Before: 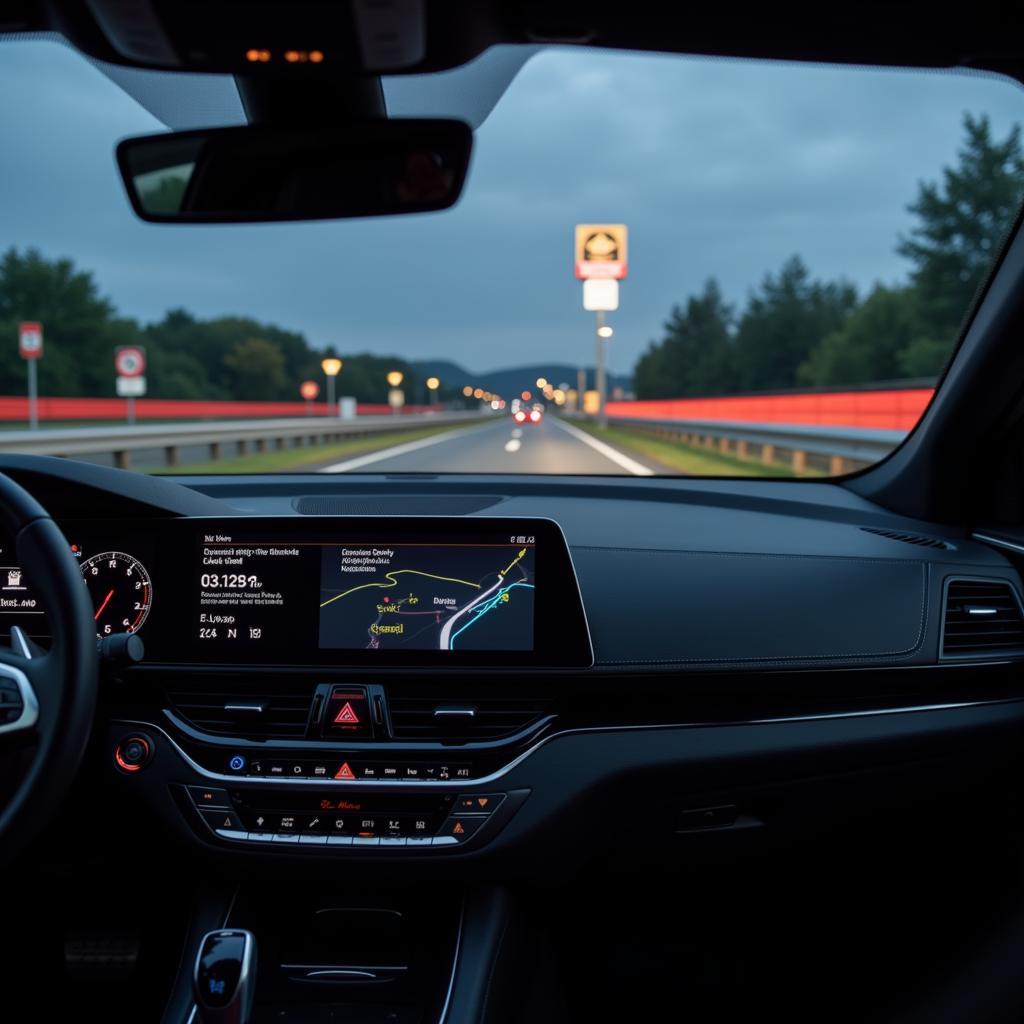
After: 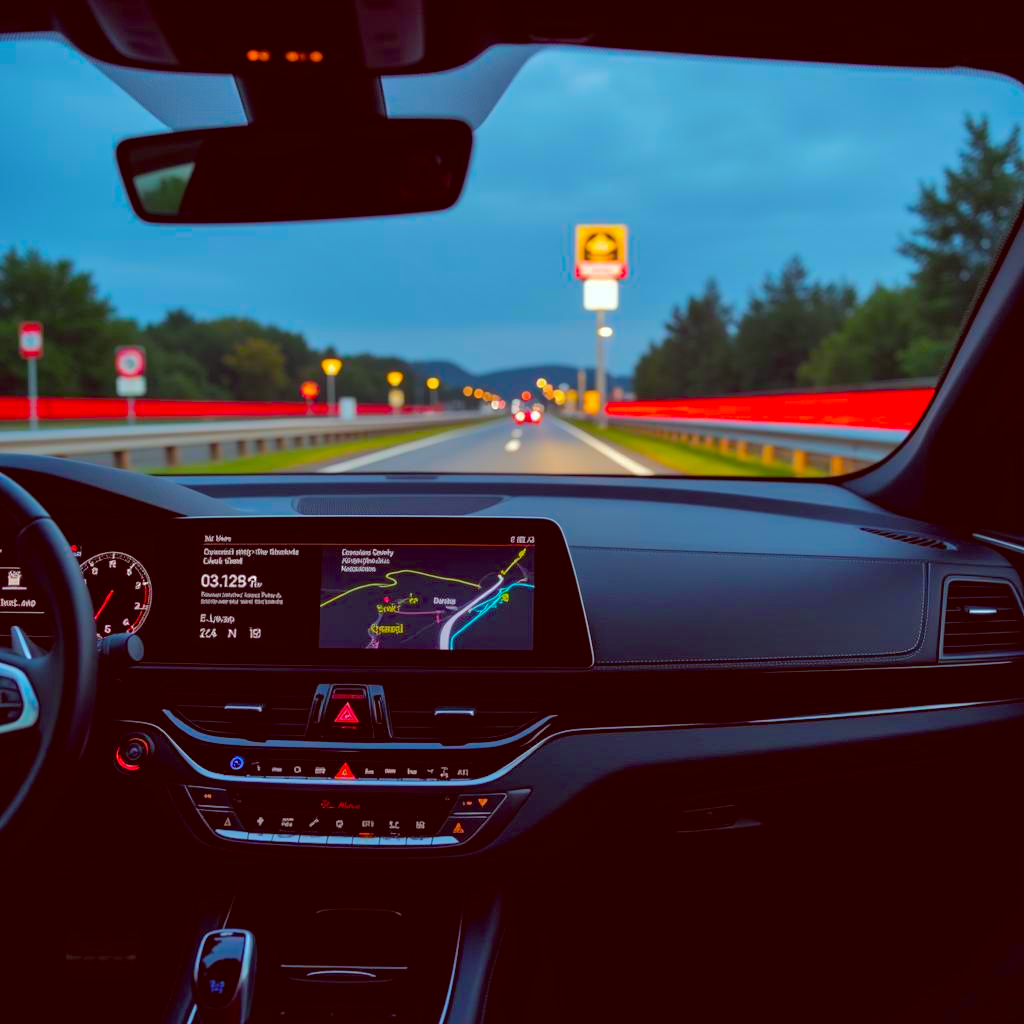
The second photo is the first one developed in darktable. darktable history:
shadows and highlights: shadows 39.37, highlights -60.06
color balance rgb: perceptual saturation grading › global saturation 99.014%, perceptual brilliance grading › mid-tones 9.444%, perceptual brilliance grading › shadows 14.582%, global vibrance 11.412%, contrast 4.942%
color correction: highlights a* -7.08, highlights b* -0.178, shadows a* 20.6, shadows b* 12.34
